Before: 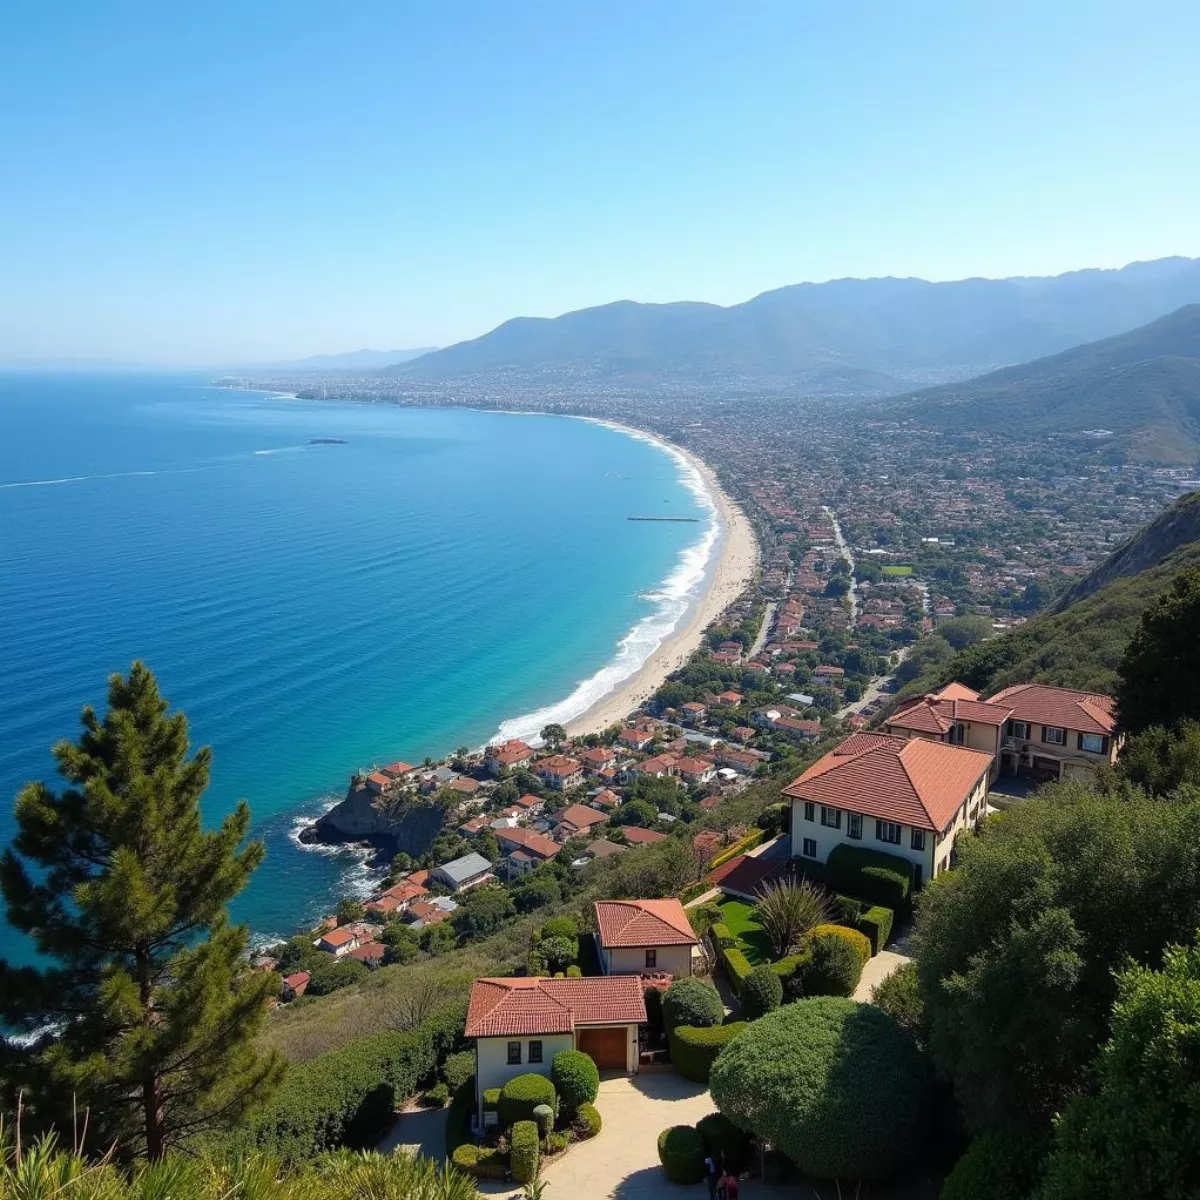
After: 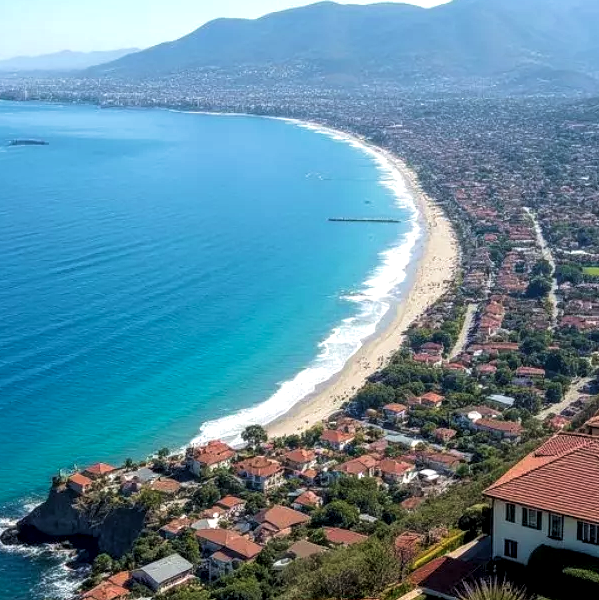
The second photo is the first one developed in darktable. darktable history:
velvia: on, module defaults
crop: left 25%, top 25%, right 25%, bottom 25%
levels: levels [0.031, 0.5, 0.969]
local contrast: highlights 61%, detail 143%, midtone range 0.428
